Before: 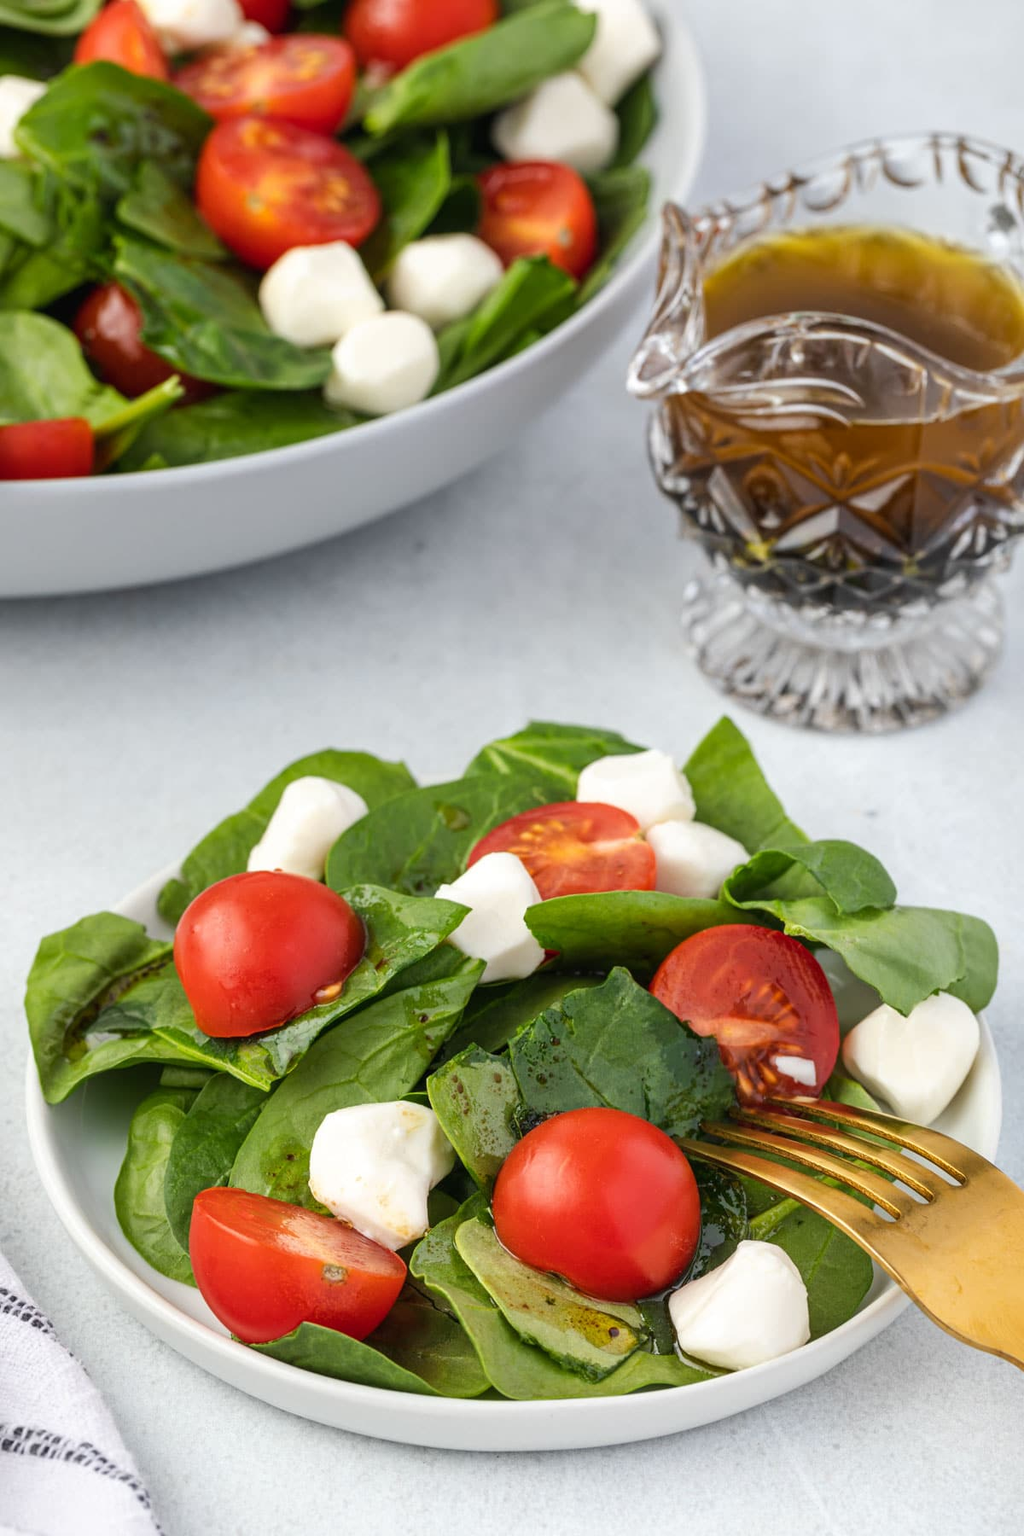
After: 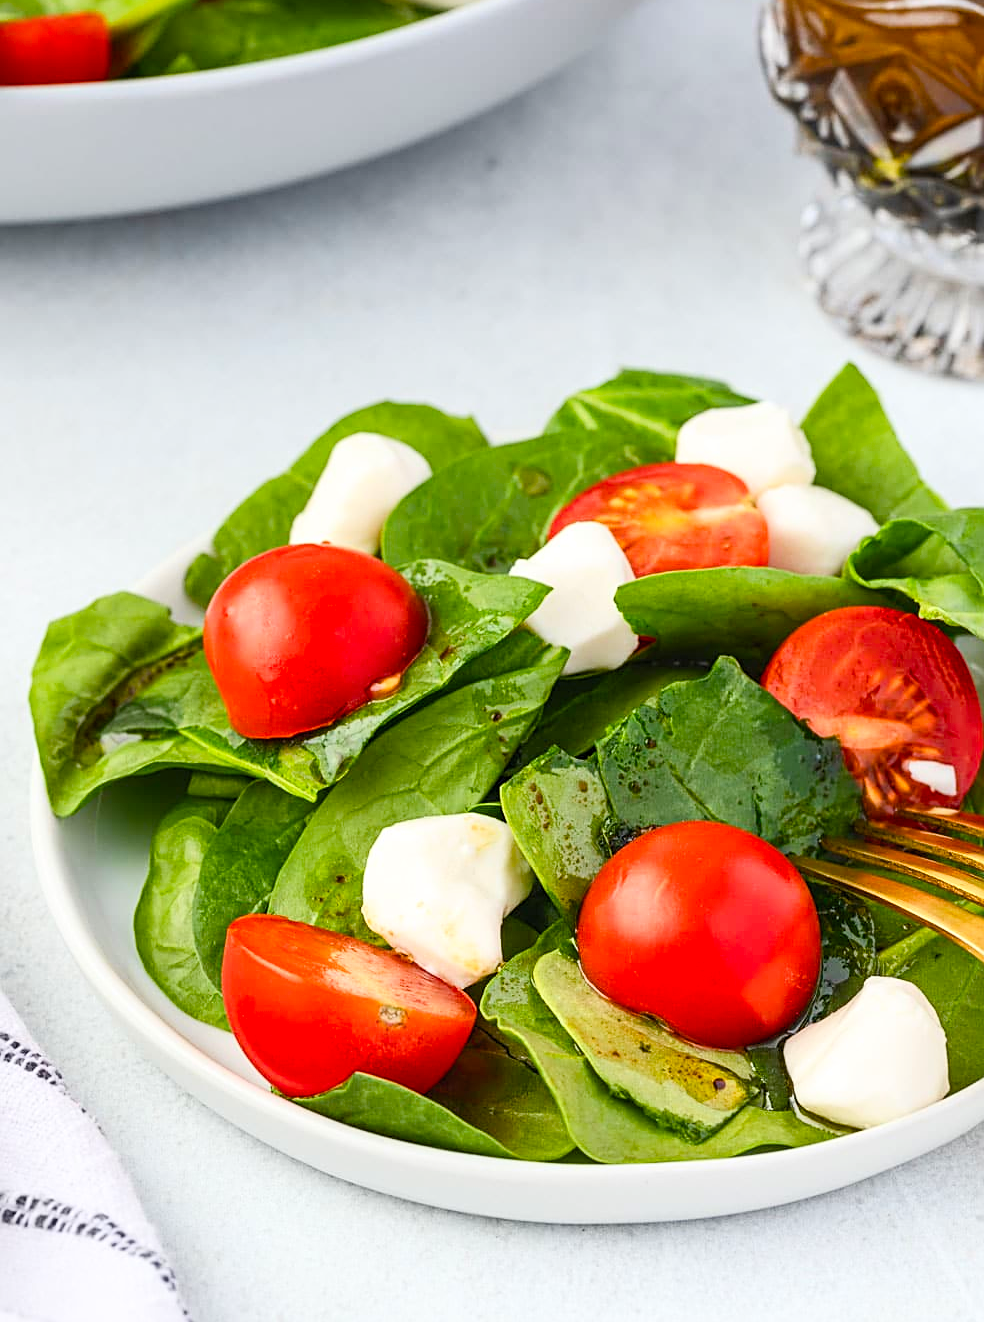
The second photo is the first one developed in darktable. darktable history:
crop: top 26.531%, right 17.959%
contrast brightness saturation: contrast 0.2, brightness 0.16, saturation 0.22
sharpen: on, module defaults
color balance rgb: perceptual saturation grading › global saturation 20%, perceptual saturation grading › highlights -25%, perceptual saturation grading › shadows 25%
